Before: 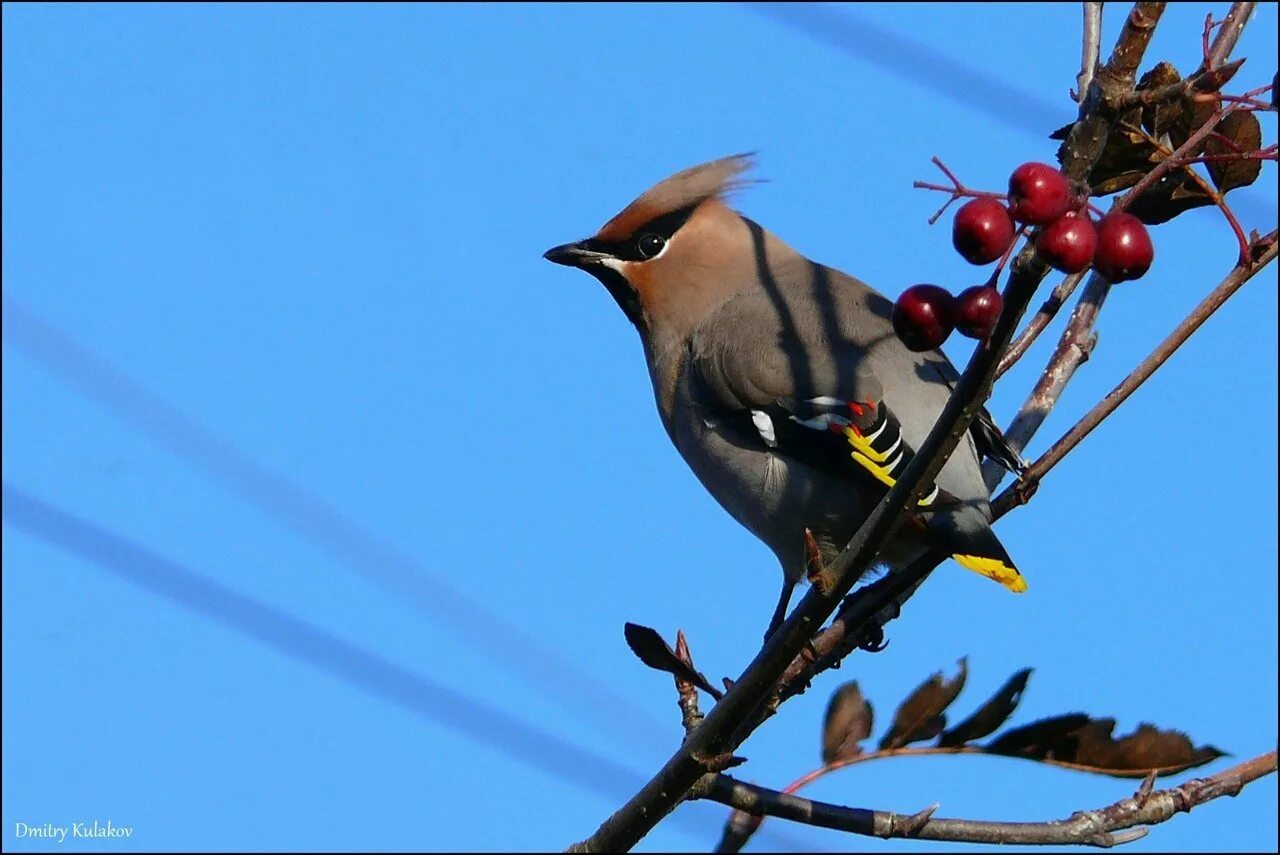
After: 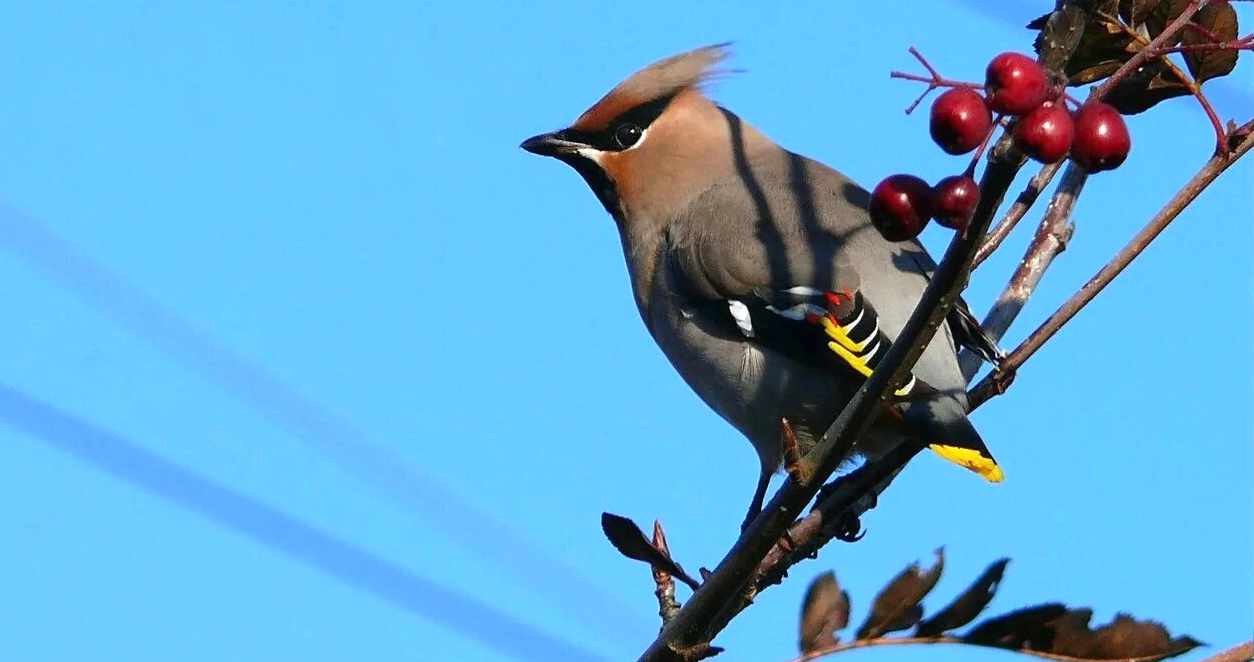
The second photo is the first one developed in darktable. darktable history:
exposure: black level correction 0, exposure 0.499 EV, compensate exposure bias true, compensate highlight preservation false
crop and rotate: left 1.828%, top 12.972%, right 0.137%, bottom 9.519%
